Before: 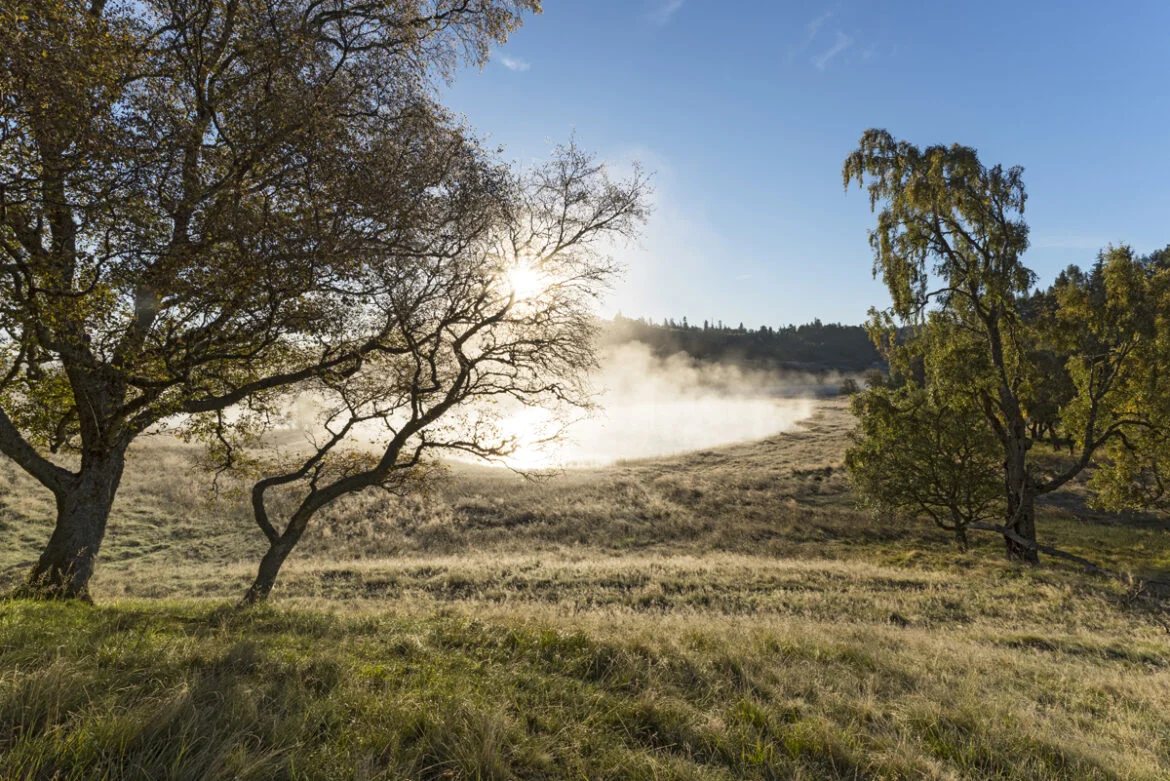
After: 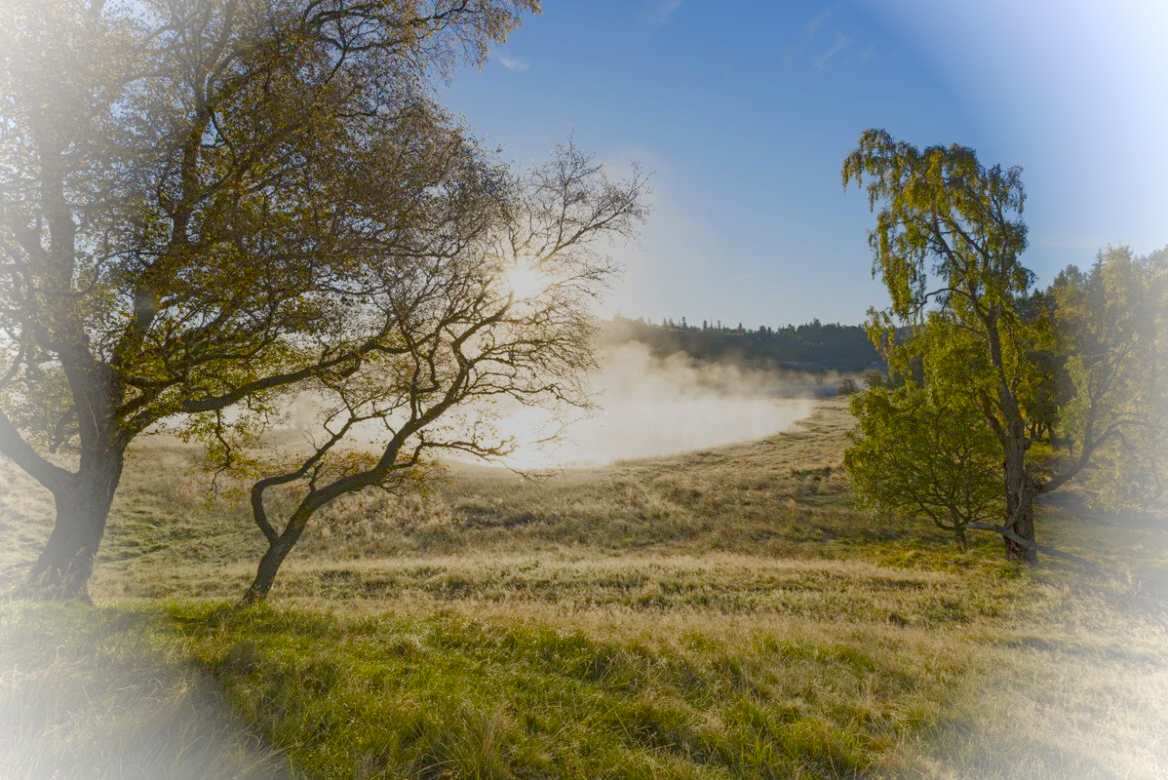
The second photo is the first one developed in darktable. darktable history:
vignetting: fall-off radius 60.94%, brightness 0.993, saturation -0.493
color balance rgb: shadows lift › chroma 1.005%, shadows lift › hue 243.21°, perceptual saturation grading › global saturation 34.873%, perceptual saturation grading › highlights -29.872%, perceptual saturation grading › shadows 35.311%, contrast -29.721%
crop and rotate: left 0.155%, bottom 0.008%
